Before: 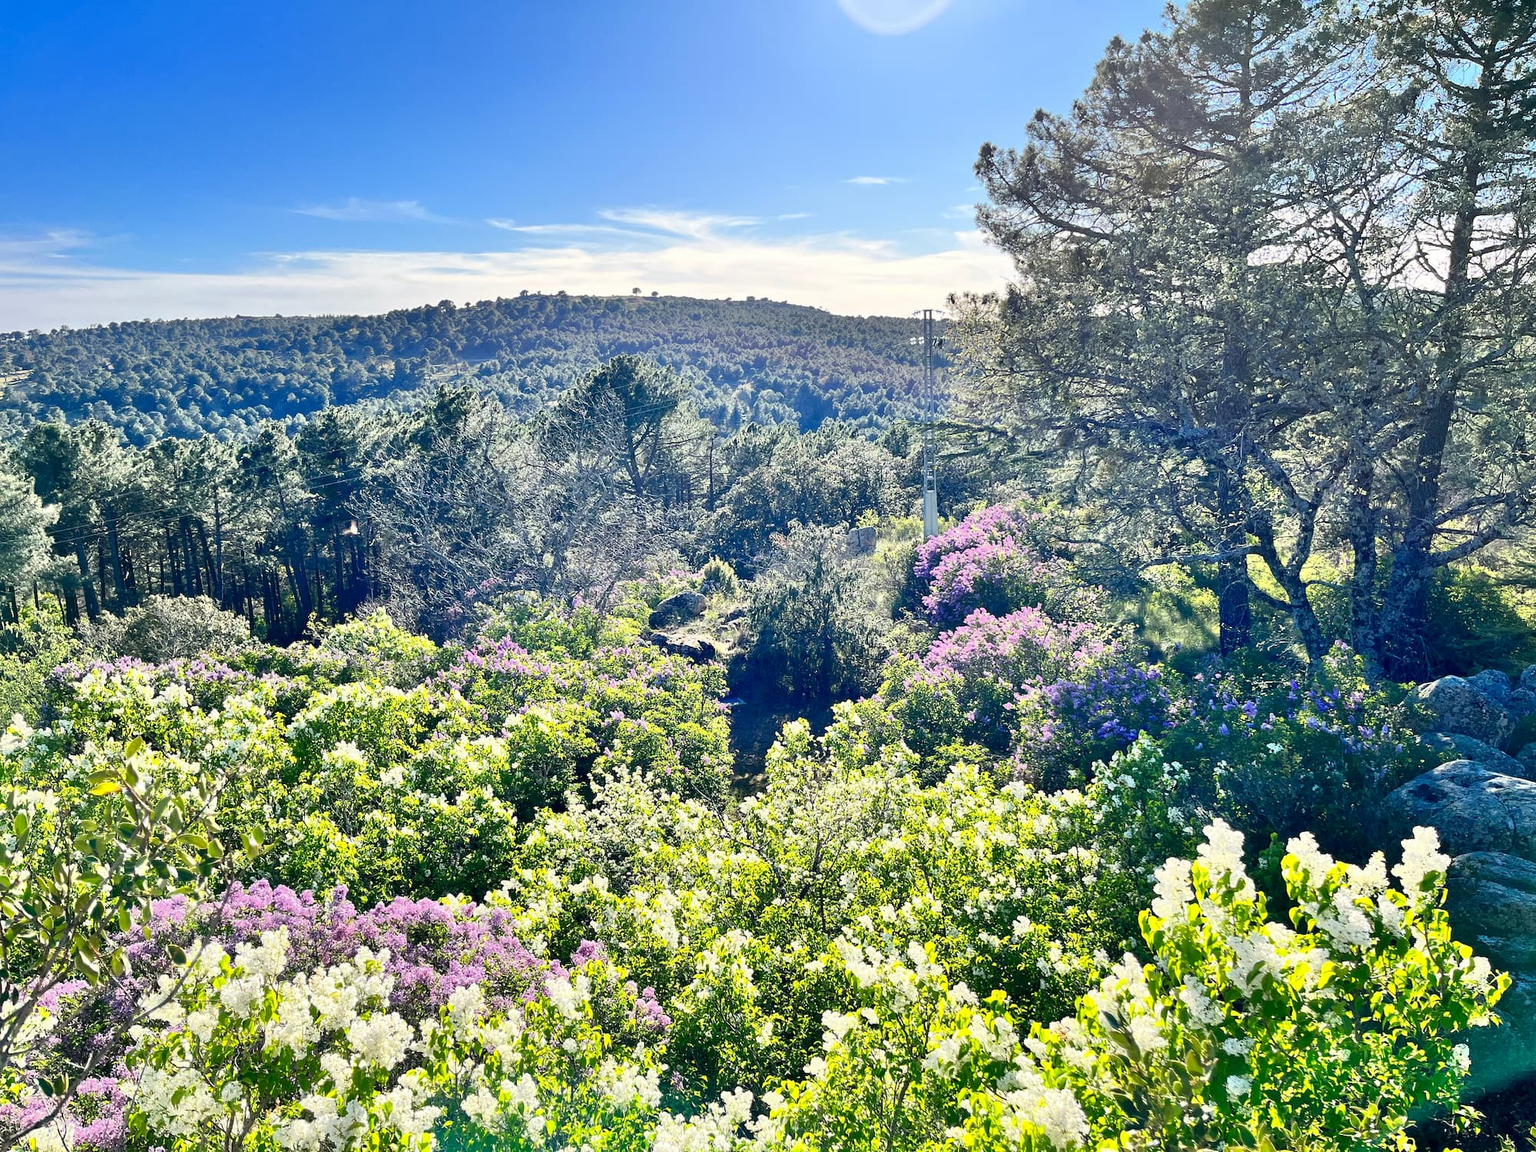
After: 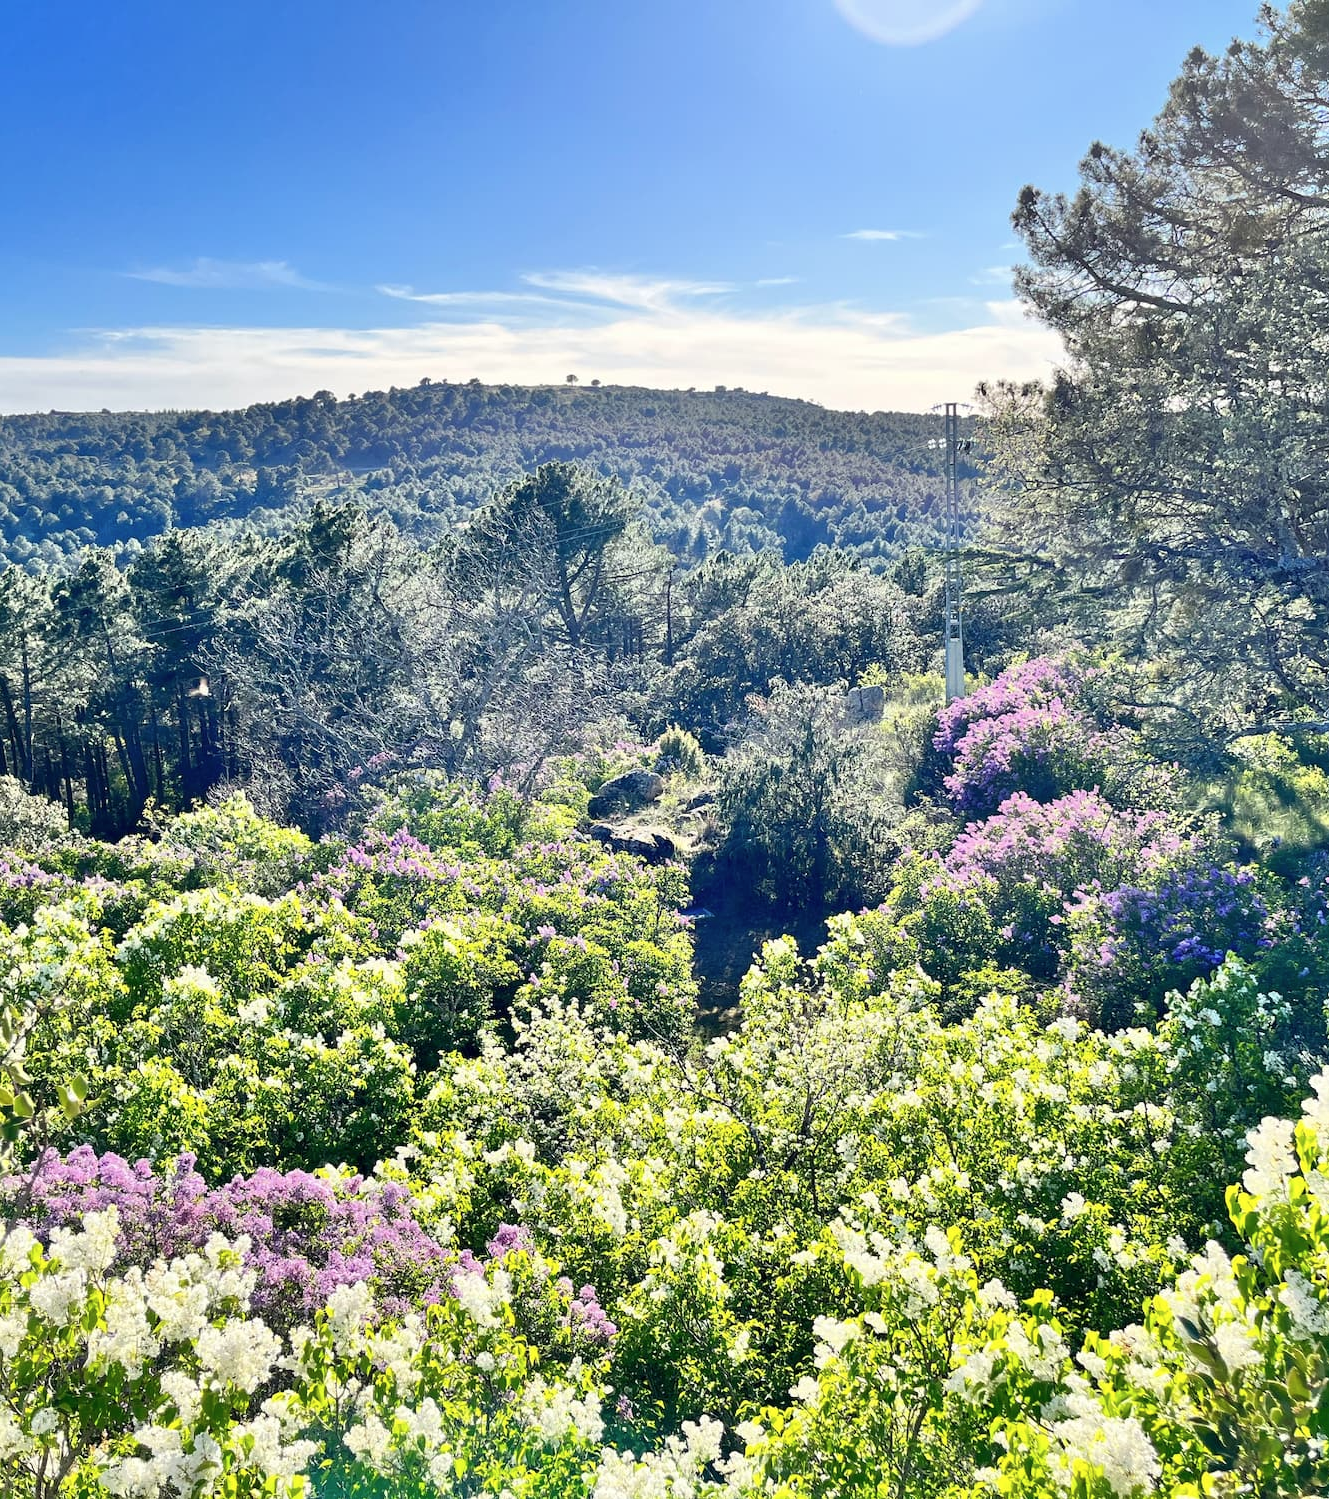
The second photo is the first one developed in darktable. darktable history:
contrast brightness saturation: contrast 0.006, saturation -0.061
crop and rotate: left 12.878%, right 20.639%
